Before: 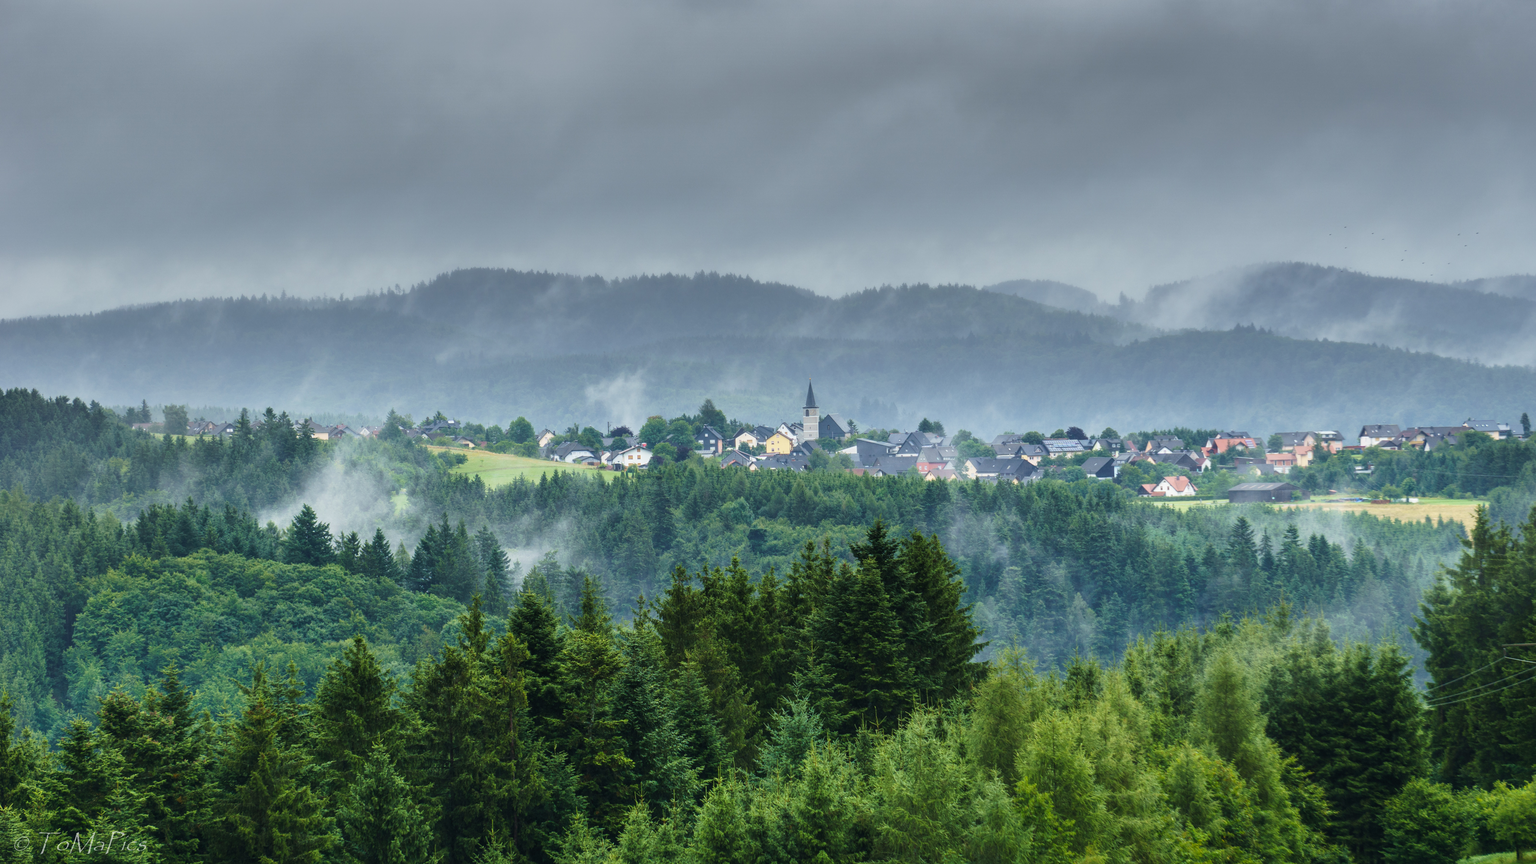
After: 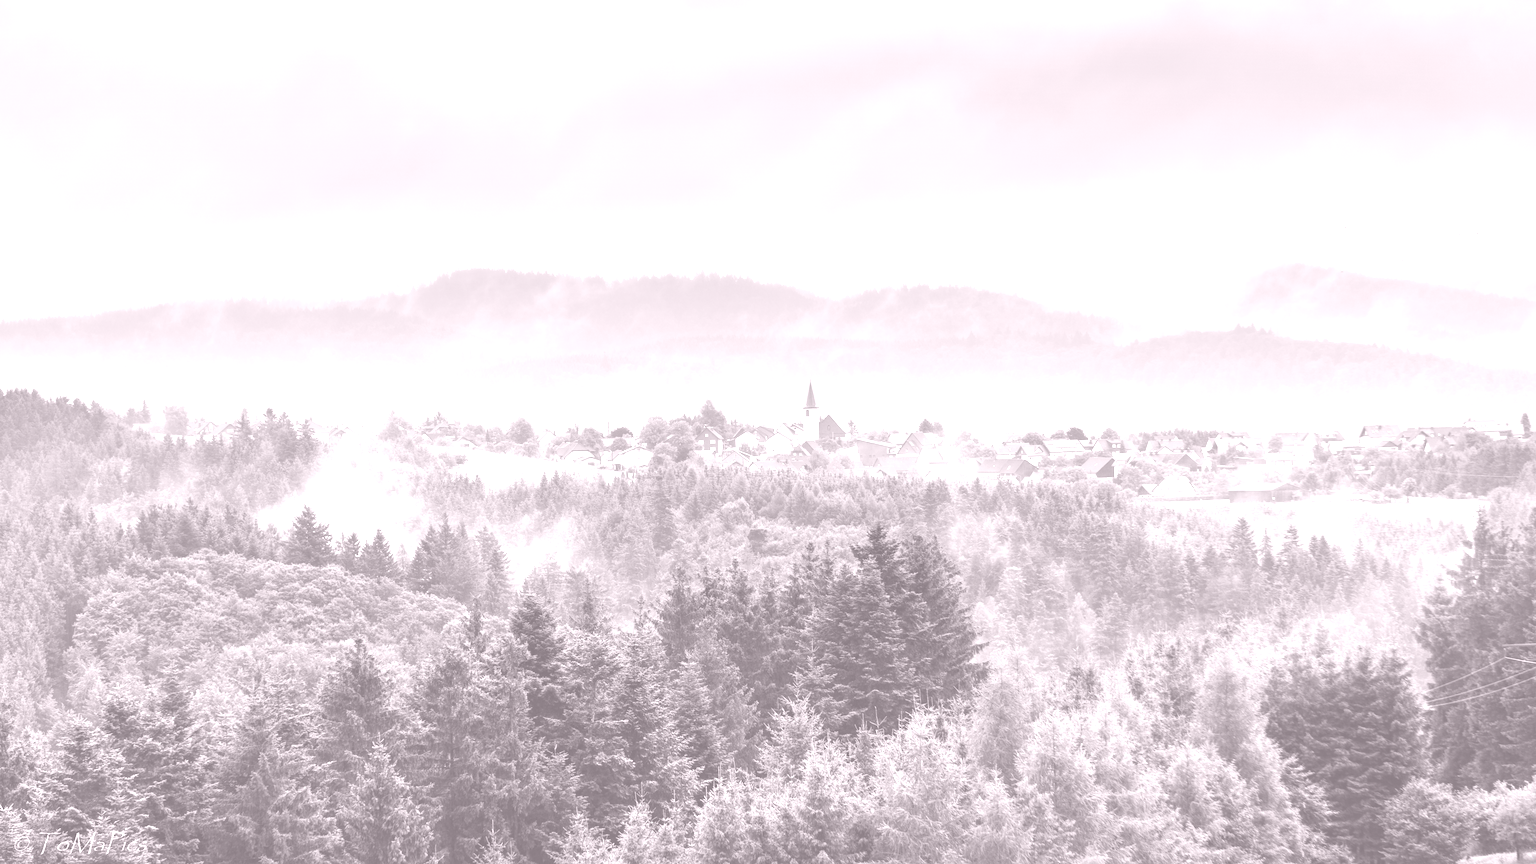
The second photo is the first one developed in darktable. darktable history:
colorize: hue 25.2°, saturation 83%, source mix 82%, lightness 79%, version 1
color balance rgb: shadows lift › chroma 11.71%, shadows lift › hue 133.46°, highlights gain › chroma 4%, highlights gain › hue 200.2°, perceptual saturation grading › global saturation 18.05%
